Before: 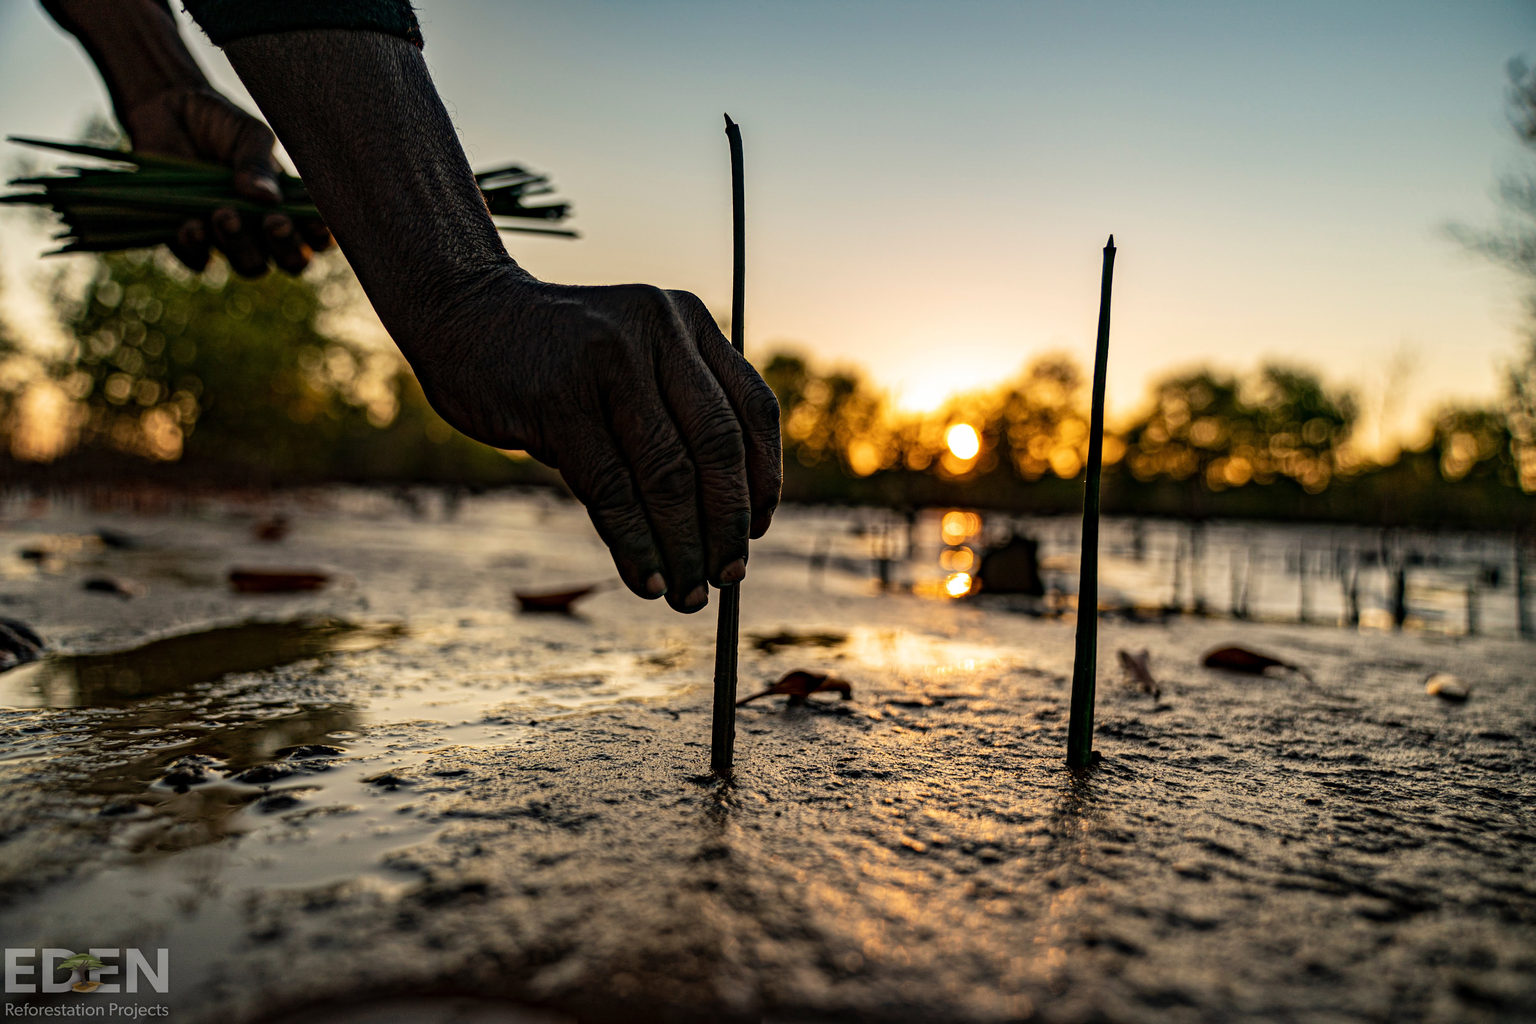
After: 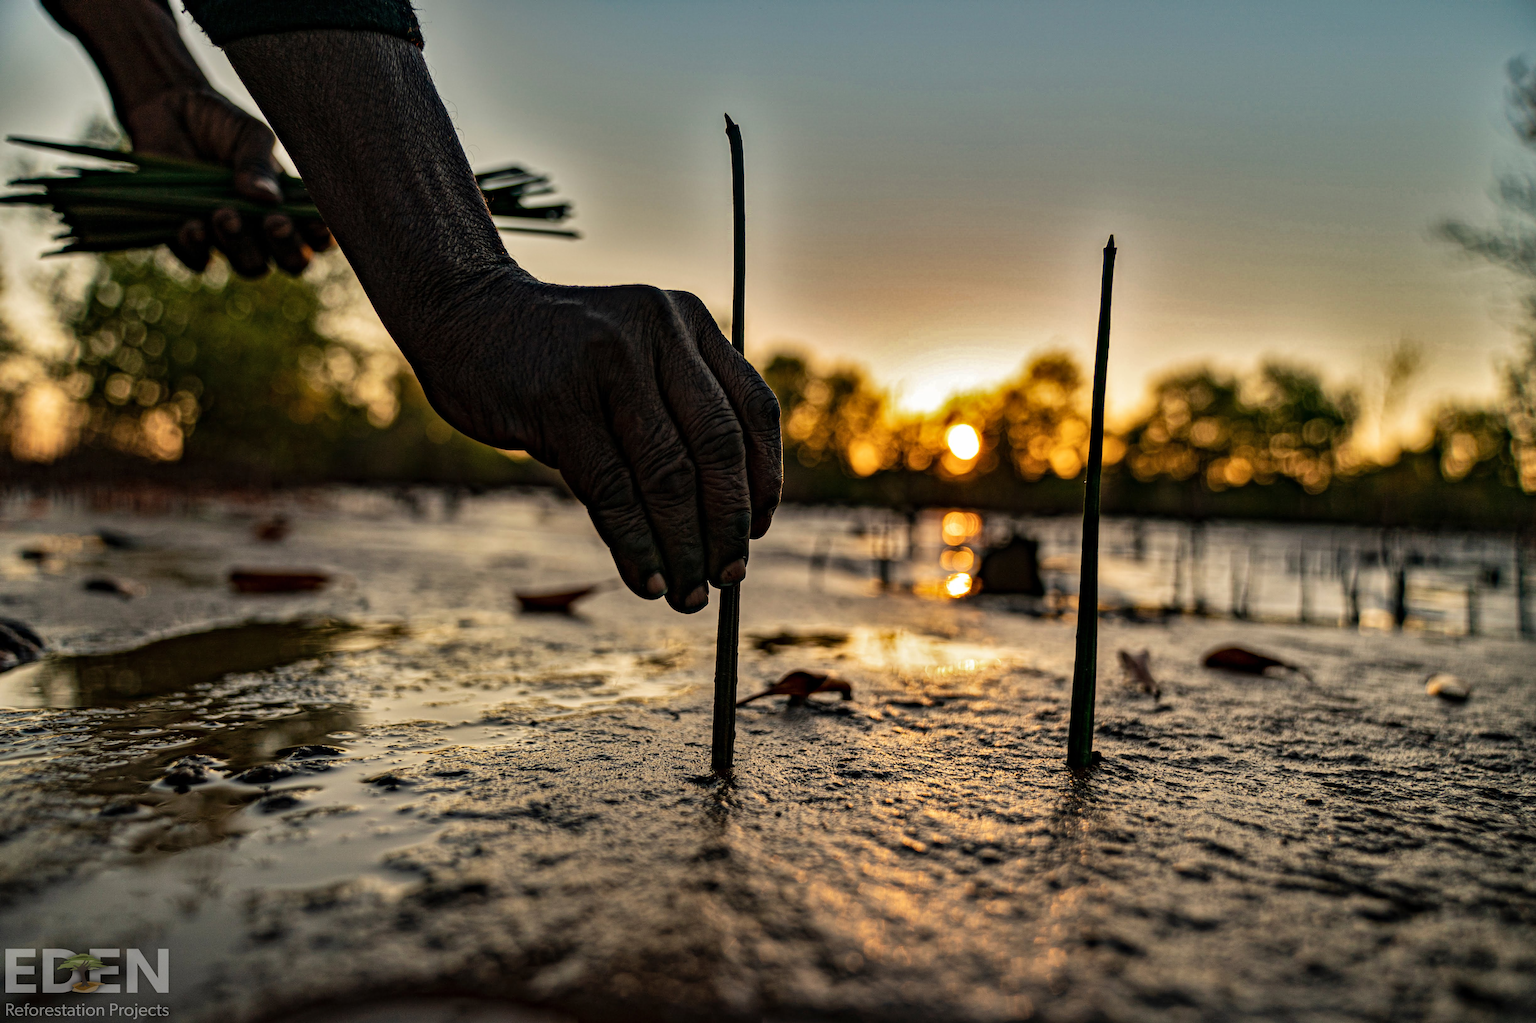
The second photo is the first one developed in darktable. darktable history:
shadows and highlights: shadows 20.88, highlights -81.2, soften with gaussian
